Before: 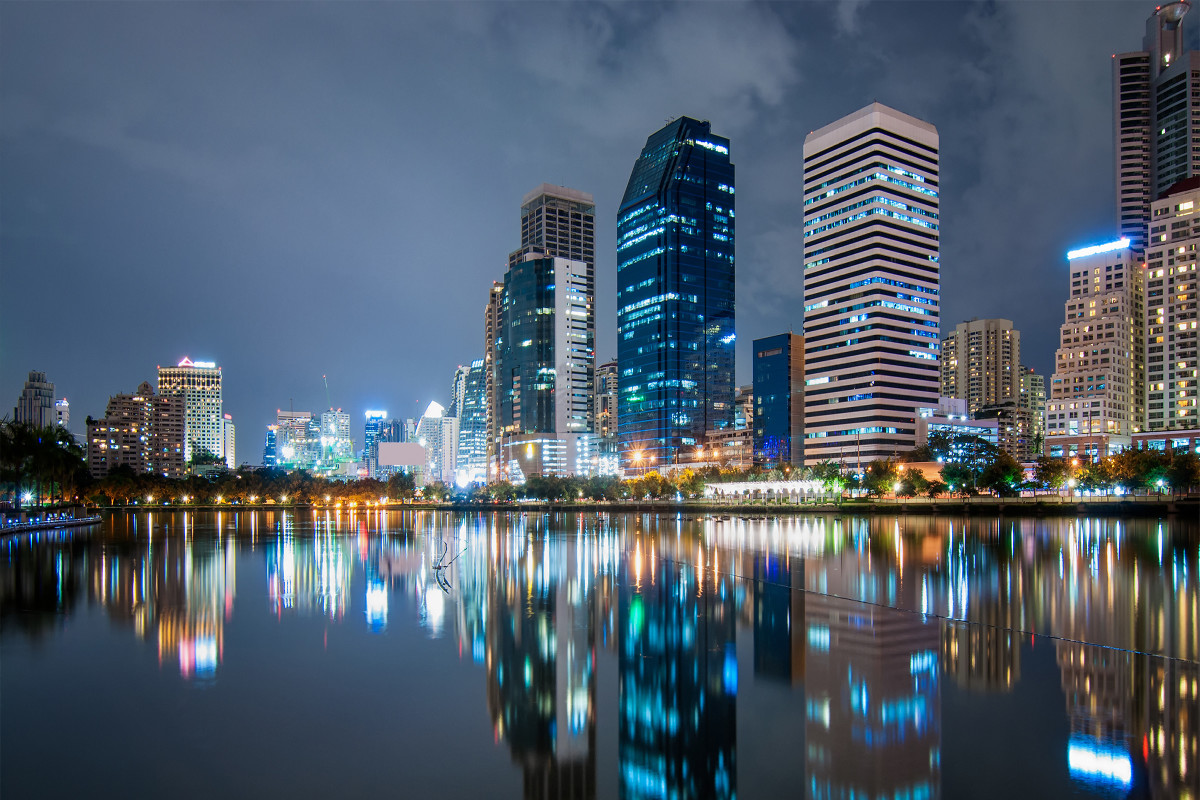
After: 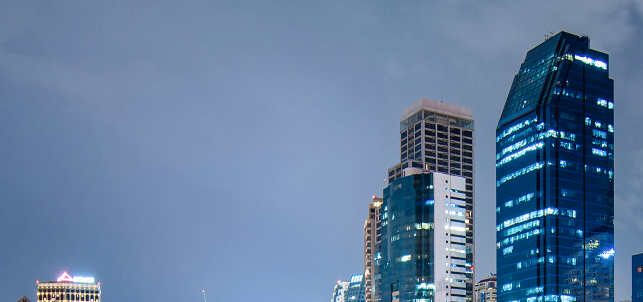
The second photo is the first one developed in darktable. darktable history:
white balance: red 1.004, blue 1.024
tone equalizer: on, module defaults
crop: left 10.121%, top 10.631%, right 36.218%, bottom 51.526%
tone curve: curves: ch0 [(0, 0) (0.003, 0.023) (0.011, 0.025) (0.025, 0.029) (0.044, 0.047) (0.069, 0.079) (0.1, 0.113) (0.136, 0.152) (0.177, 0.199) (0.224, 0.26) (0.277, 0.333) (0.335, 0.404) (0.399, 0.48) (0.468, 0.559) (0.543, 0.635) (0.623, 0.713) (0.709, 0.797) (0.801, 0.879) (0.898, 0.953) (1, 1)], preserve colors none
